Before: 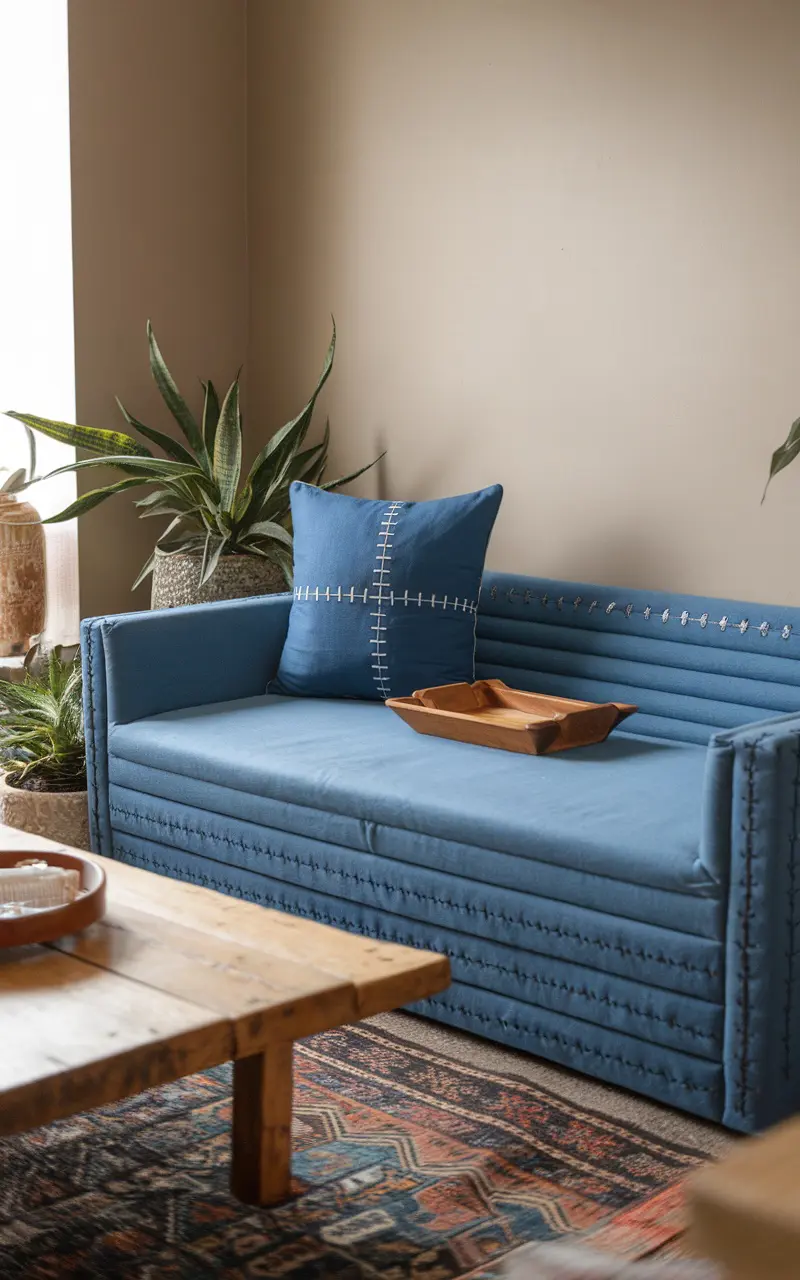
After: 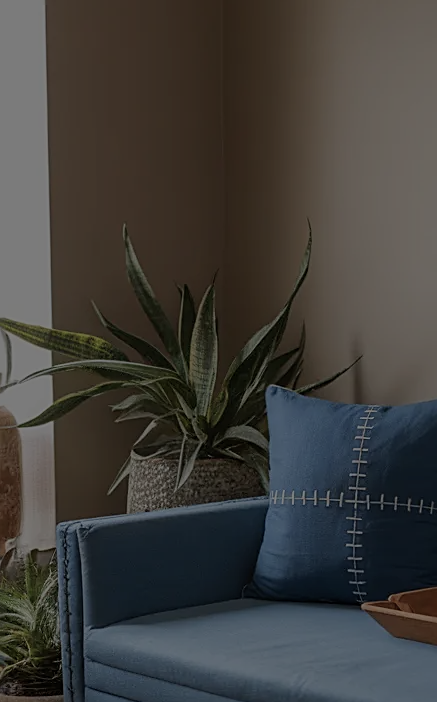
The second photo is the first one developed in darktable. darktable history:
crop and rotate: left 3.047%, top 7.509%, right 42.236%, bottom 37.598%
sharpen: on, module defaults
color balance rgb: perceptual brilliance grading › global brilliance -48.39%
